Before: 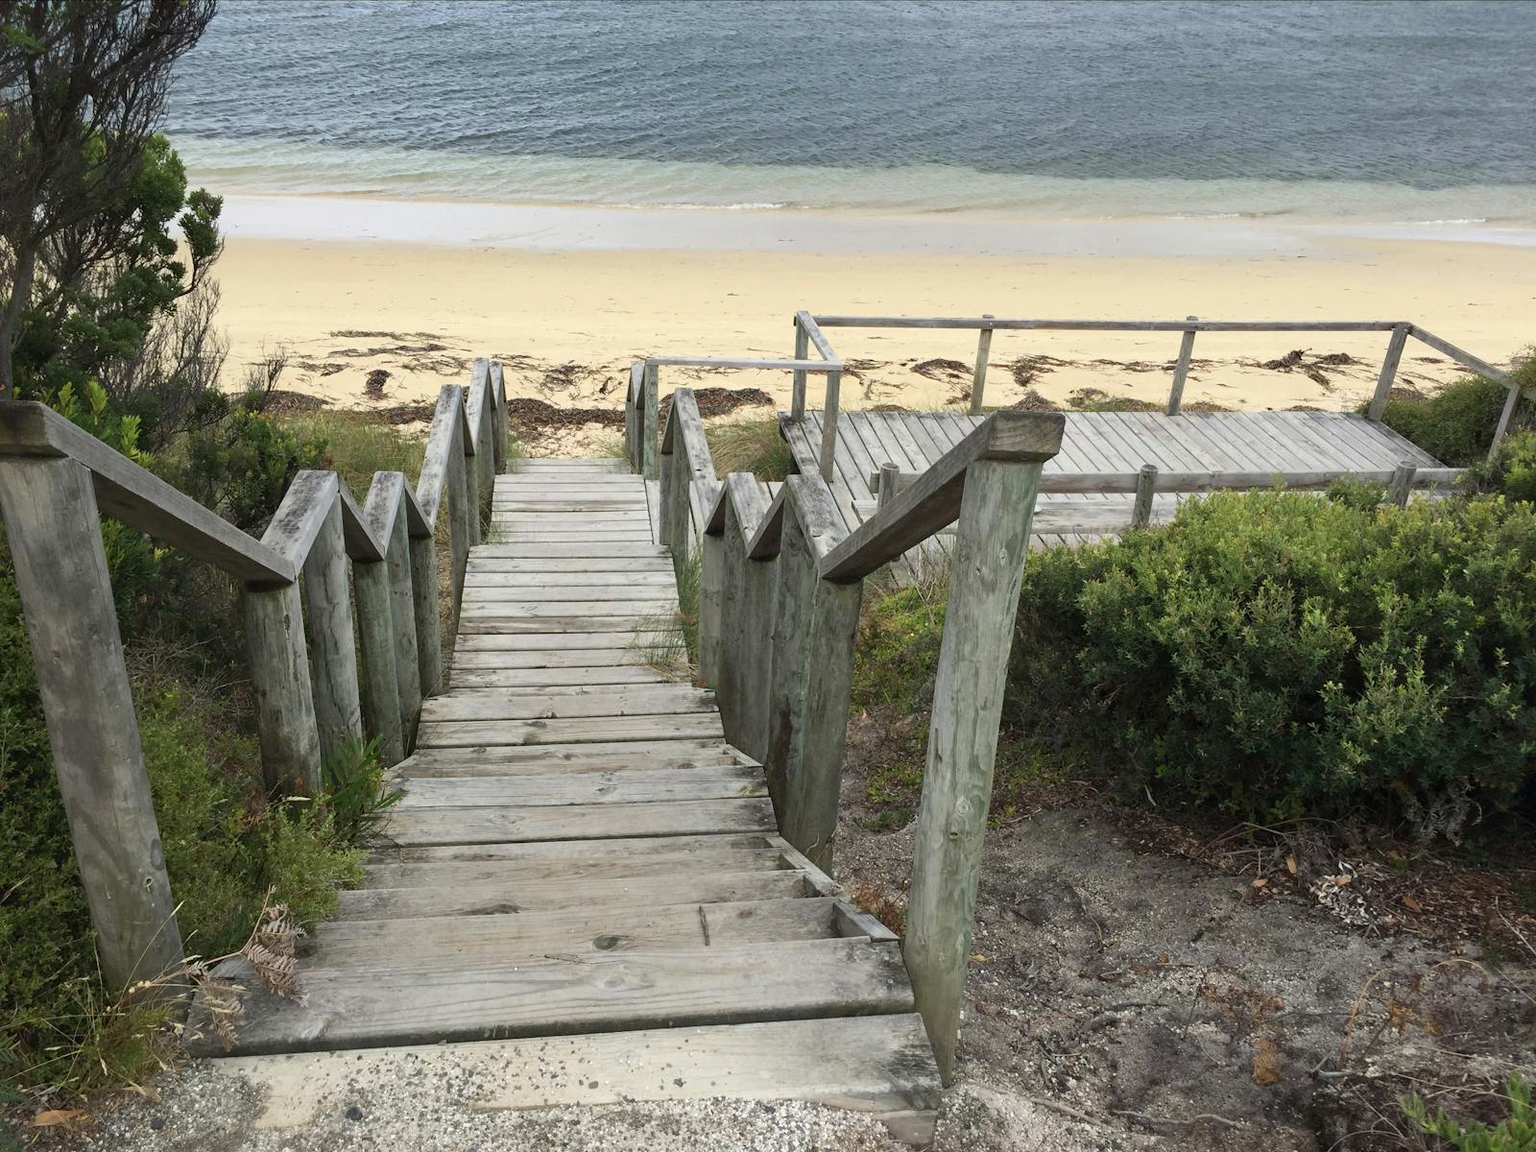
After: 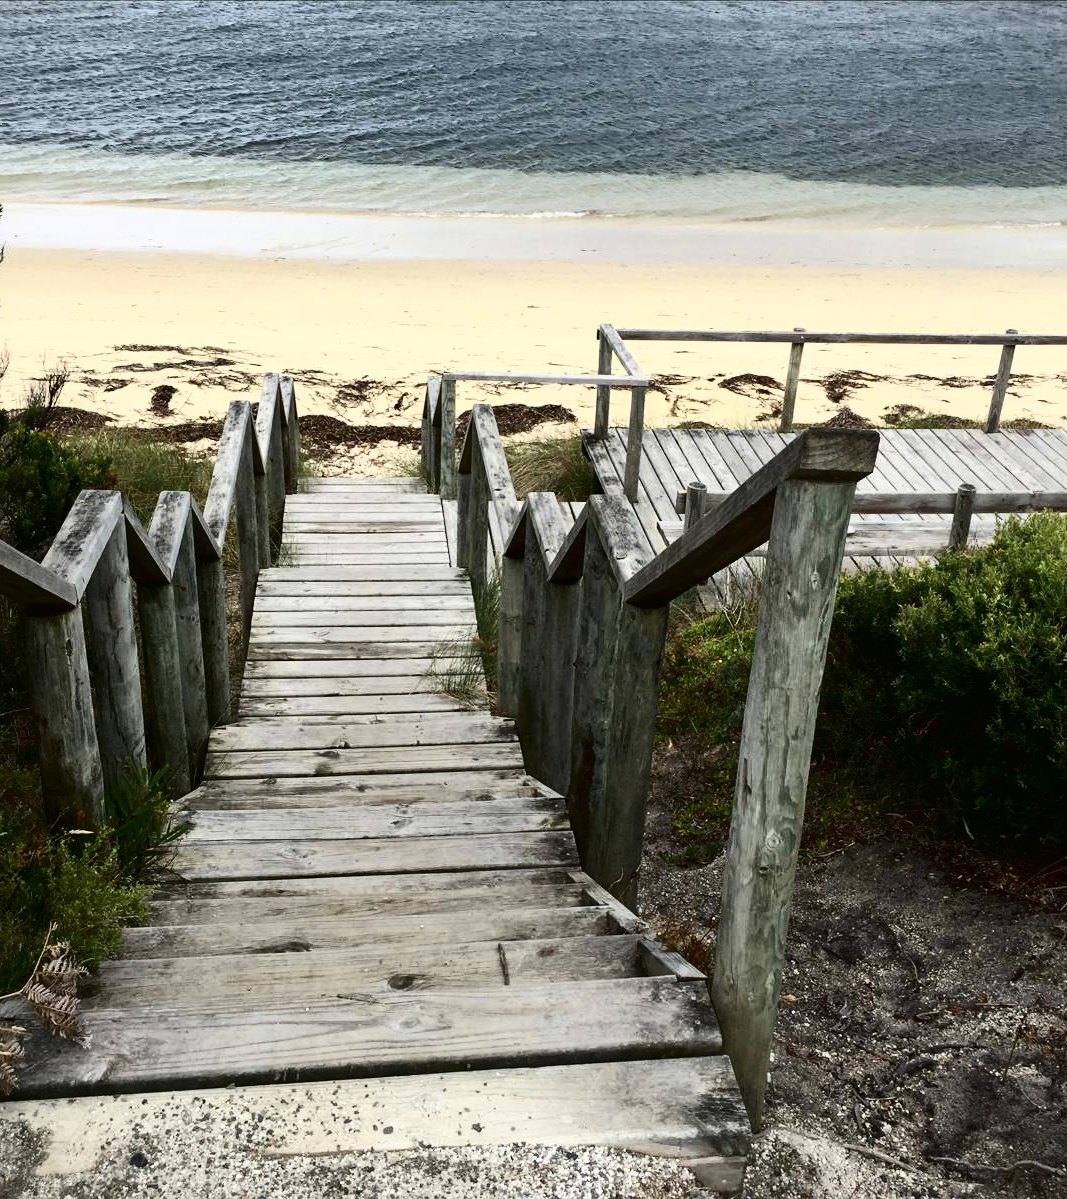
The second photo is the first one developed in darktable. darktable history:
crop and rotate: left 14.437%, right 18.819%
vignetting: fall-off start 115.83%, fall-off radius 58.66%
tone curve: curves: ch0 [(0, 0) (0.003, 0.007) (0.011, 0.009) (0.025, 0.01) (0.044, 0.012) (0.069, 0.013) (0.1, 0.014) (0.136, 0.021) (0.177, 0.038) (0.224, 0.06) (0.277, 0.099) (0.335, 0.16) (0.399, 0.227) (0.468, 0.329) (0.543, 0.45) (0.623, 0.594) (0.709, 0.756) (0.801, 0.868) (0.898, 0.971) (1, 1)], color space Lab, independent channels, preserve colors none
